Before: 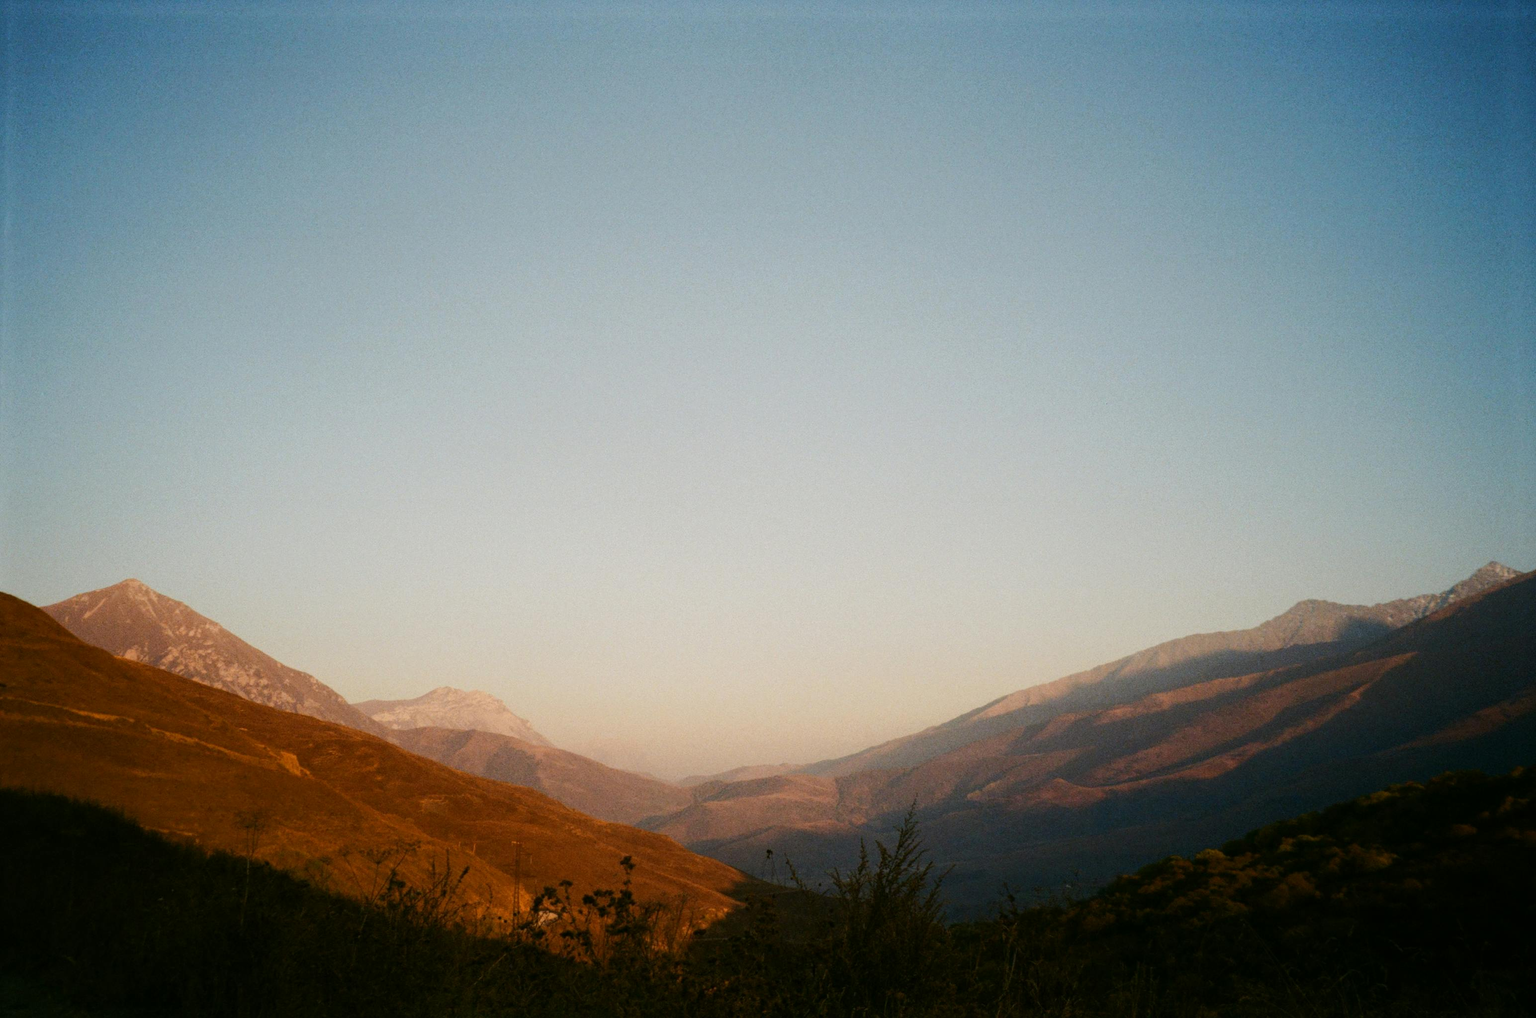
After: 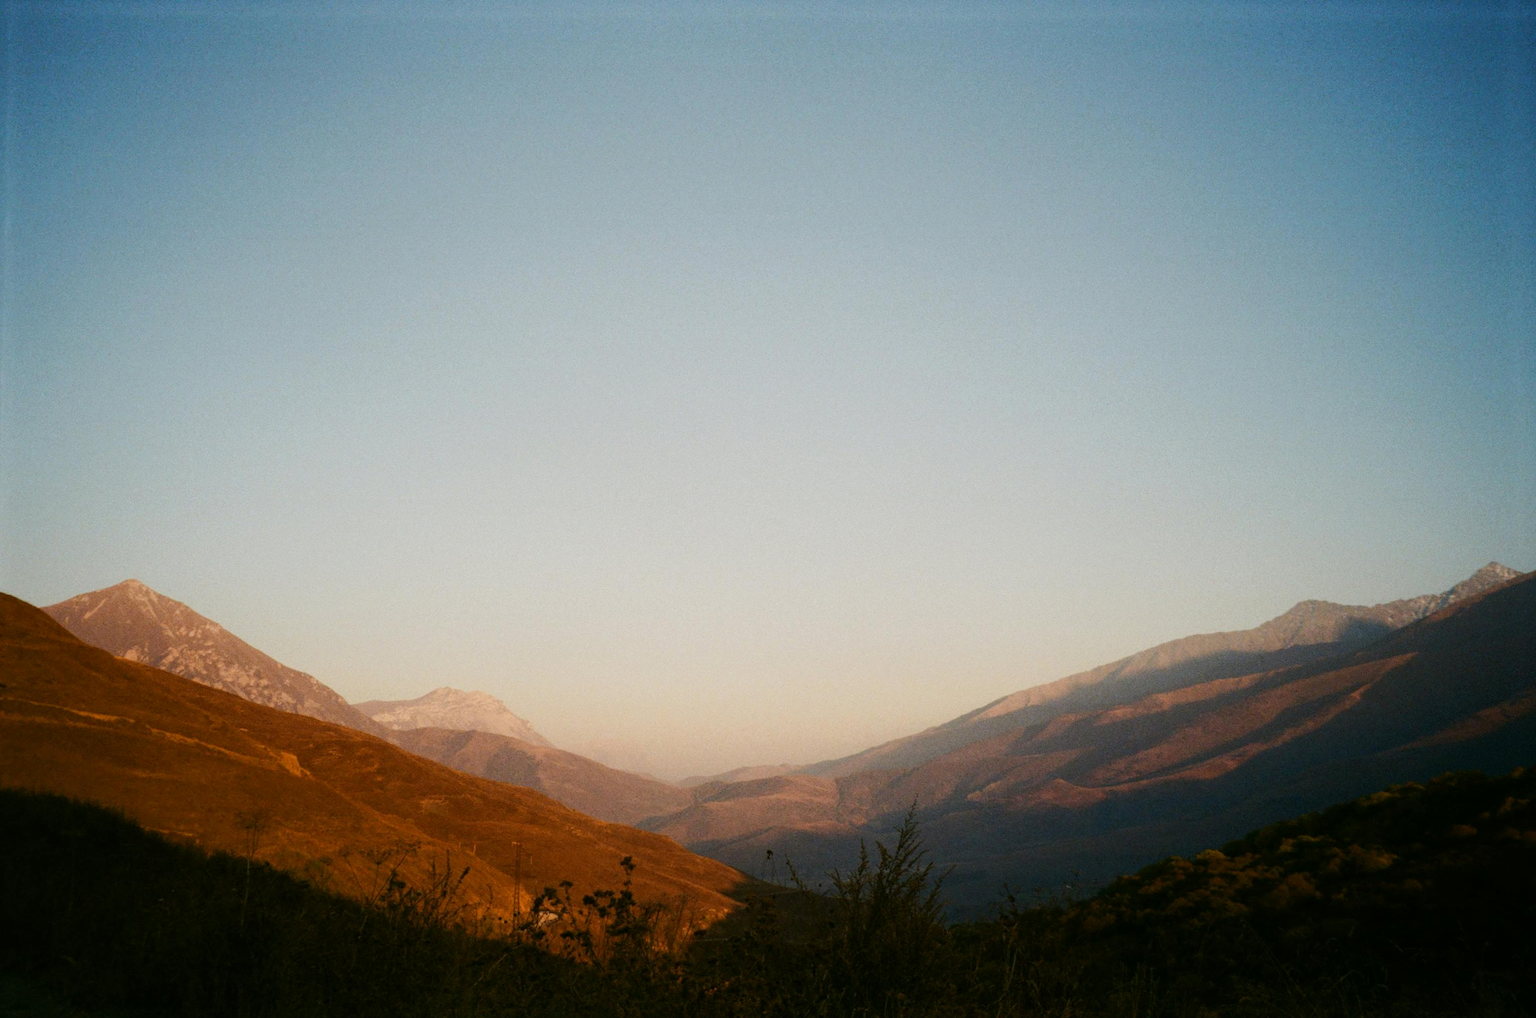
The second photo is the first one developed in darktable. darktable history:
tone equalizer: on, module defaults
base curve: curves: ch0 [(0, 0) (0.283, 0.295) (1, 1)], preserve colors none
